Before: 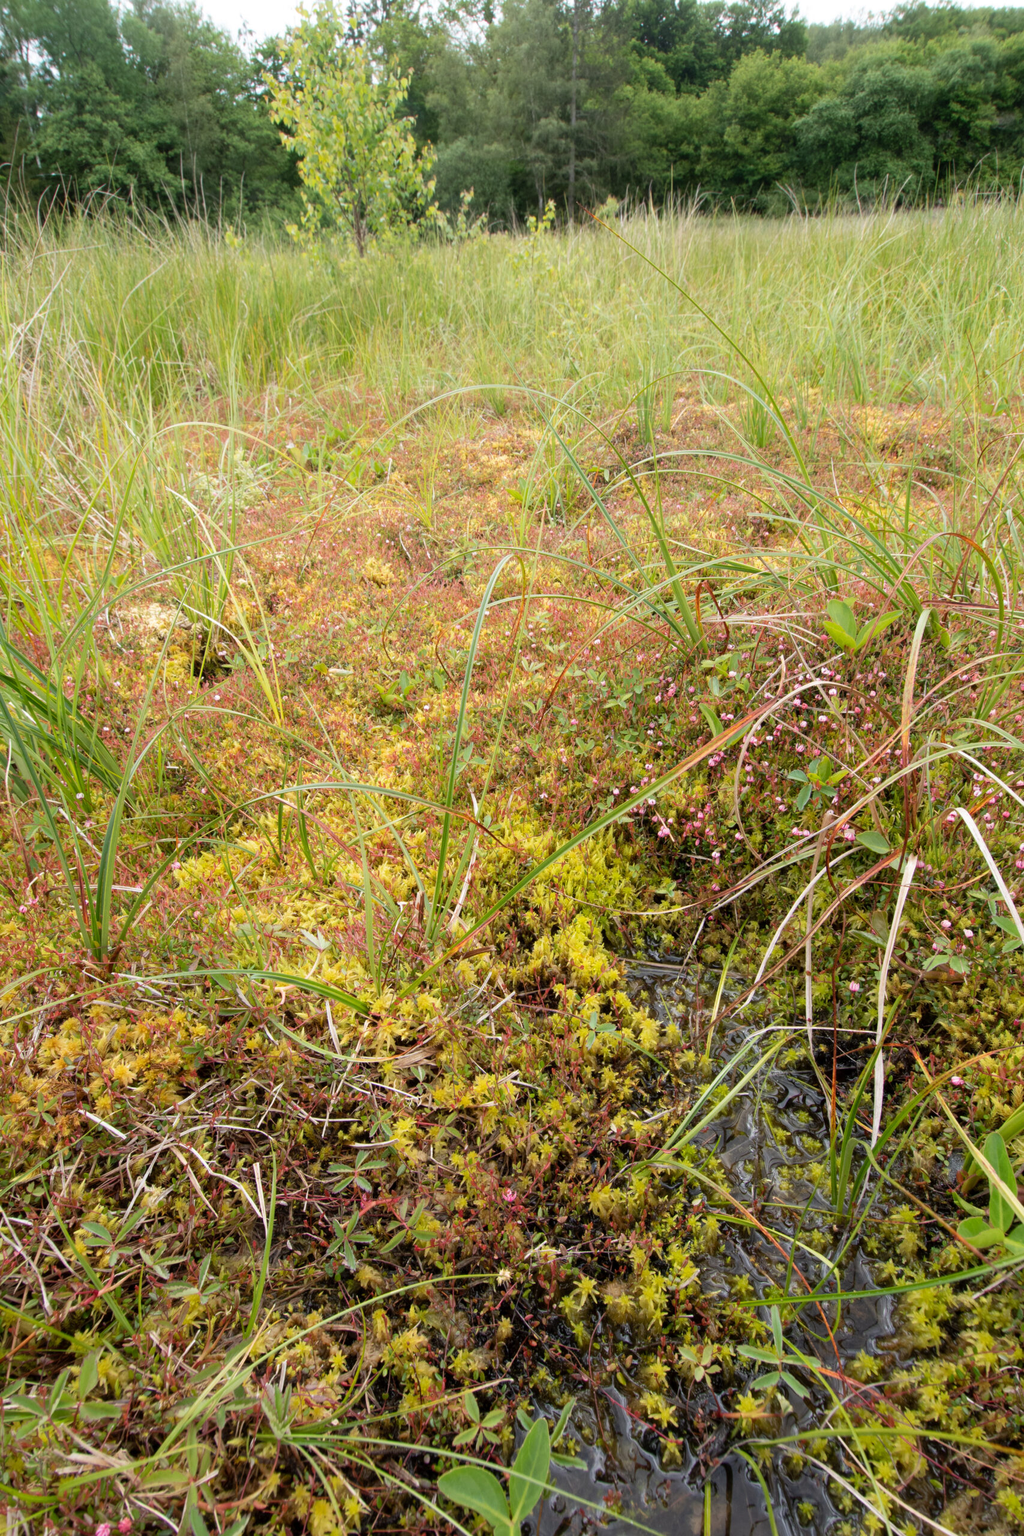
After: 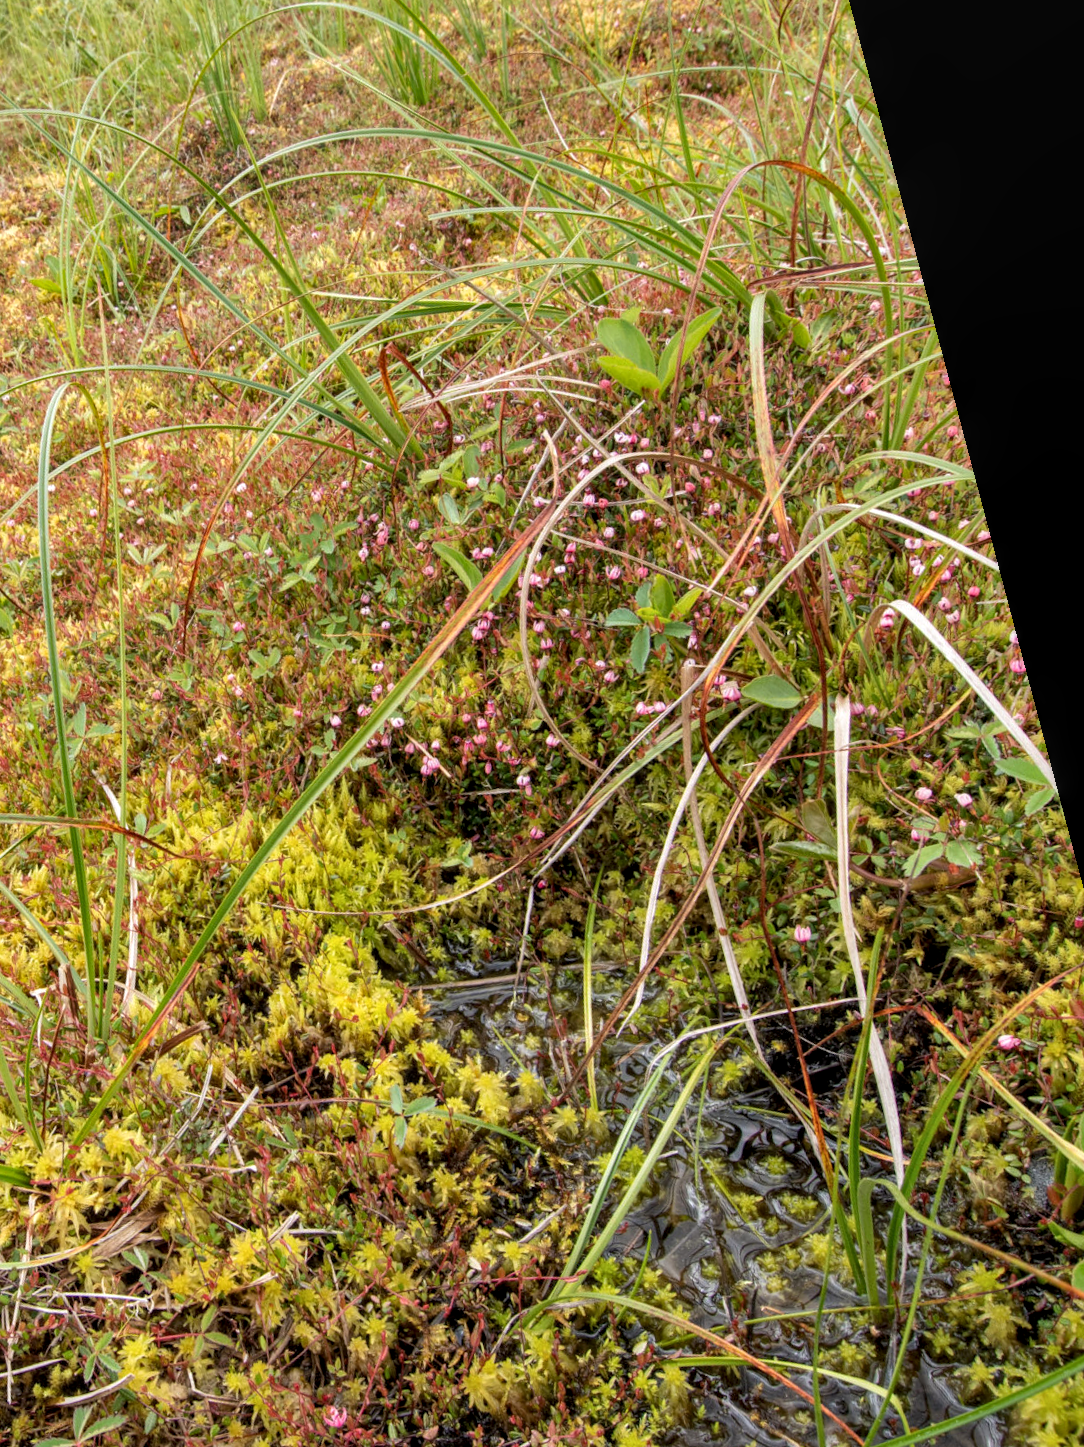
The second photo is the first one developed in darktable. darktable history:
local contrast: detail 130%
shadows and highlights: low approximation 0.01, soften with gaussian
exposure: black level correction 0, exposure 0.7 EV, compensate exposure bias true, compensate highlight preservation false
rotate and perspective: rotation -14.8°, crop left 0.1, crop right 0.903, crop top 0.25, crop bottom 0.748
crop: left 41.402%
